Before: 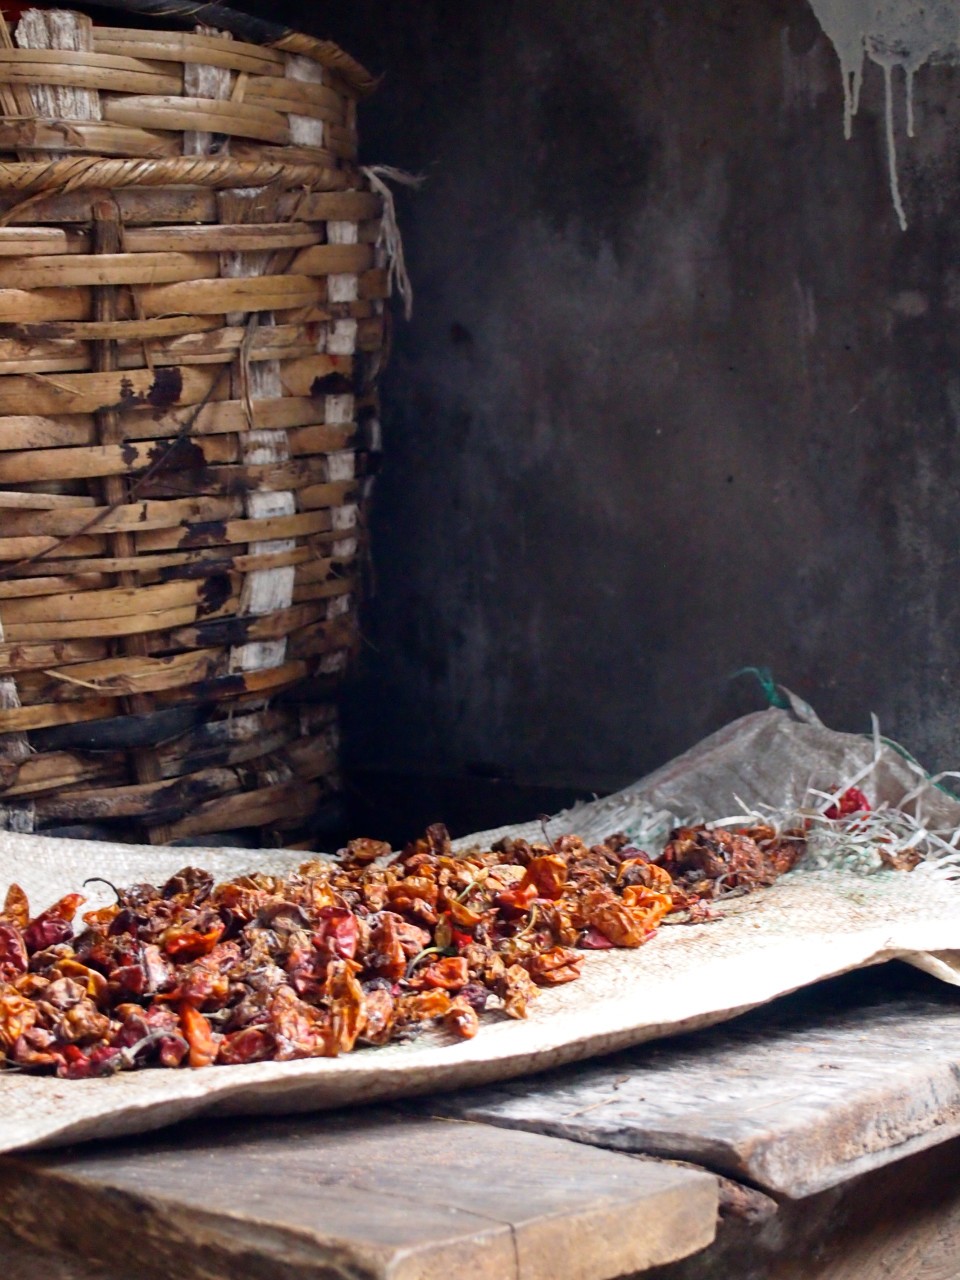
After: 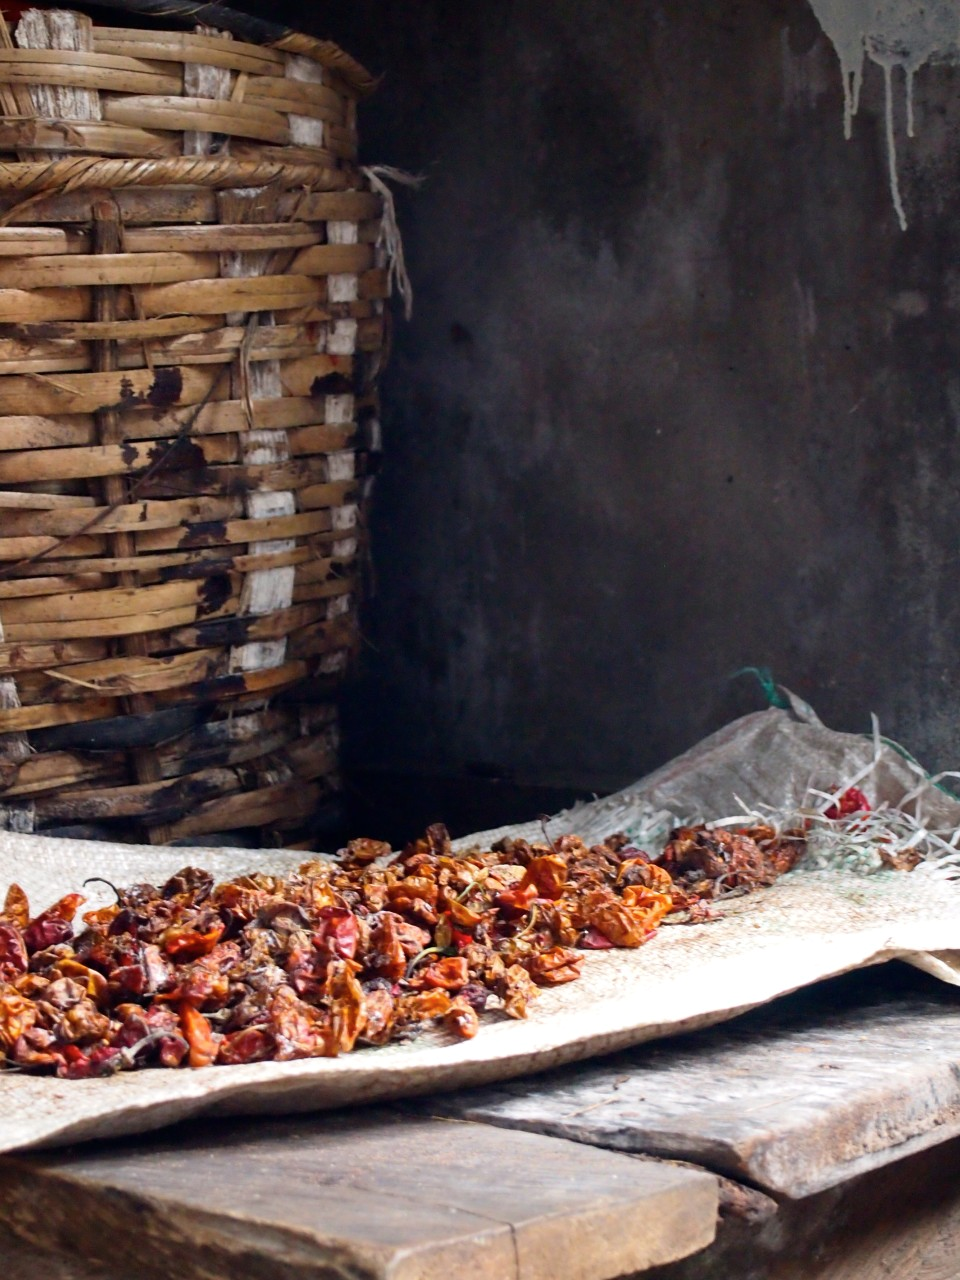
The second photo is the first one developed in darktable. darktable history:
color balance rgb: shadows lift › luminance -9.928%, shadows lift › chroma 0.851%, shadows lift › hue 112.55°, perceptual saturation grading › global saturation 0.985%
tone equalizer: edges refinement/feathering 500, mask exposure compensation -1.57 EV, preserve details no
